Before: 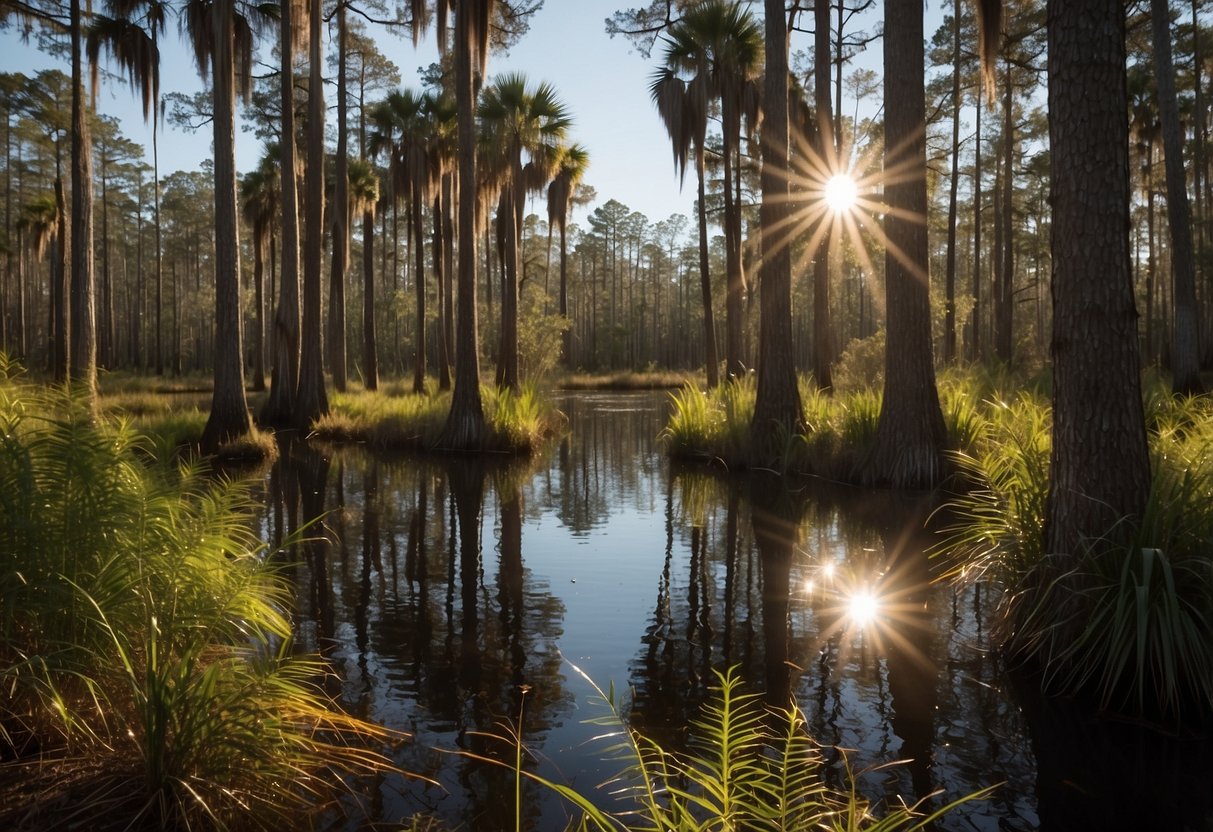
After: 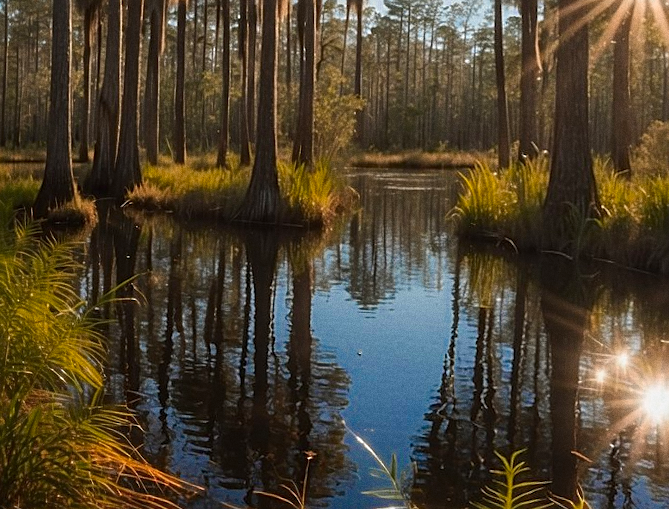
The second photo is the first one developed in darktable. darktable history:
color zones: curves: ch0 [(0, 0.553) (0.123, 0.58) (0.23, 0.419) (0.468, 0.155) (0.605, 0.132) (0.723, 0.063) (0.833, 0.172) (0.921, 0.468)]; ch1 [(0.025, 0.645) (0.229, 0.584) (0.326, 0.551) (0.537, 0.446) (0.599, 0.911) (0.708, 1) (0.805, 0.944)]; ch2 [(0.086, 0.468) (0.254, 0.464) (0.638, 0.564) (0.702, 0.592) (0.768, 0.564)]
crop: left 8.966%, top 23.852%, right 34.699%, bottom 4.703%
sharpen: on, module defaults
grain: coarseness 3.21 ISO
local contrast: detail 110%
rotate and perspective: rotation 1.69°, lens shift (vertical) -0.023, lens shift (horizontal) -0.291, crop left 0.025, crop right 0.988, crop top 0.092, crop bottom 0.842
